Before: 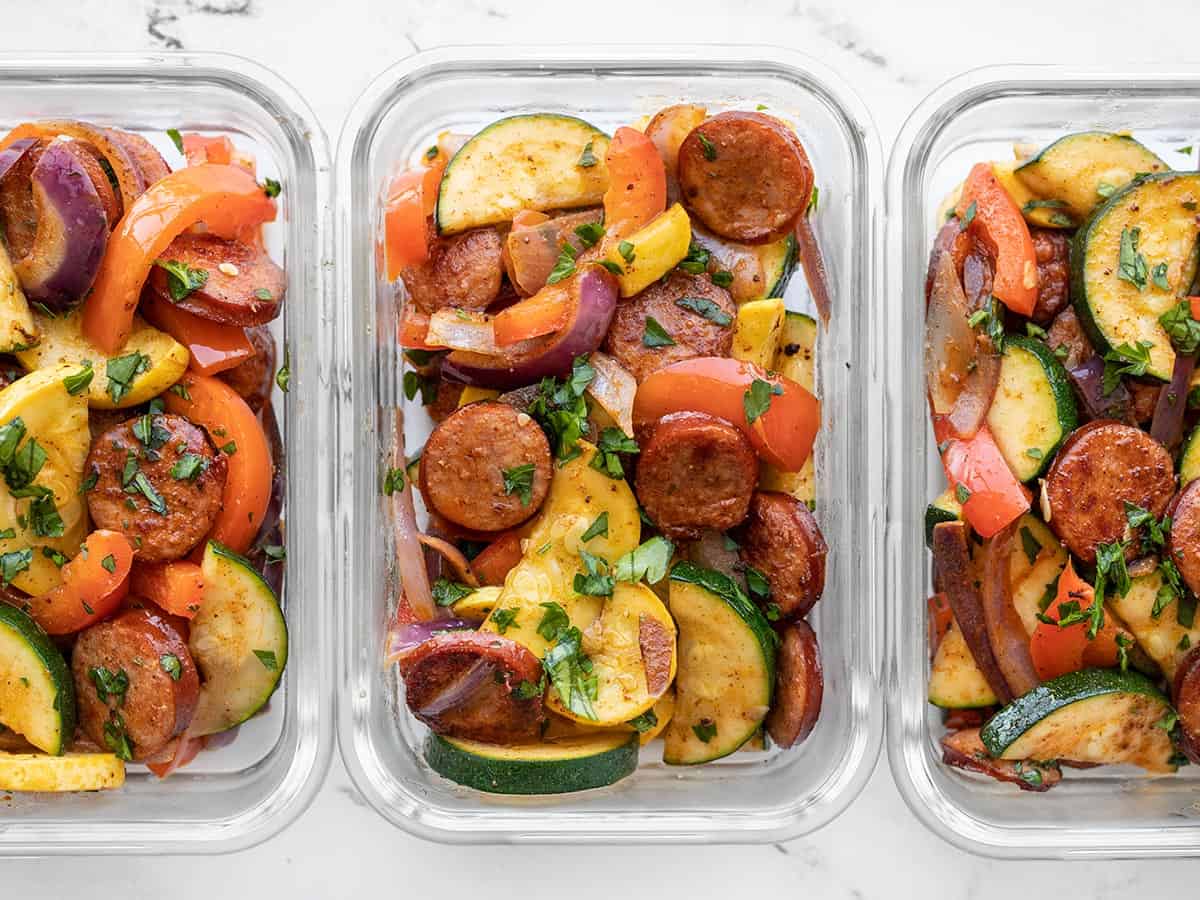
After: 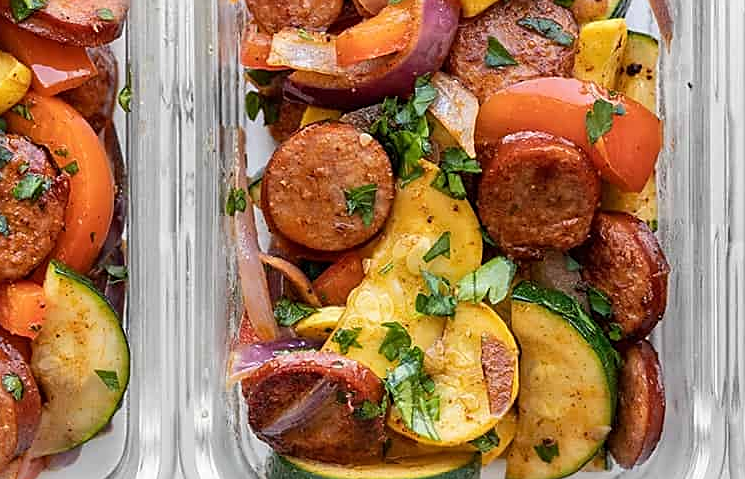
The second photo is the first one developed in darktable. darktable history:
crop: left 13.196%, top 31.206%, right 24.687%, bottom 15.53%
sharpen: on, module defaults
